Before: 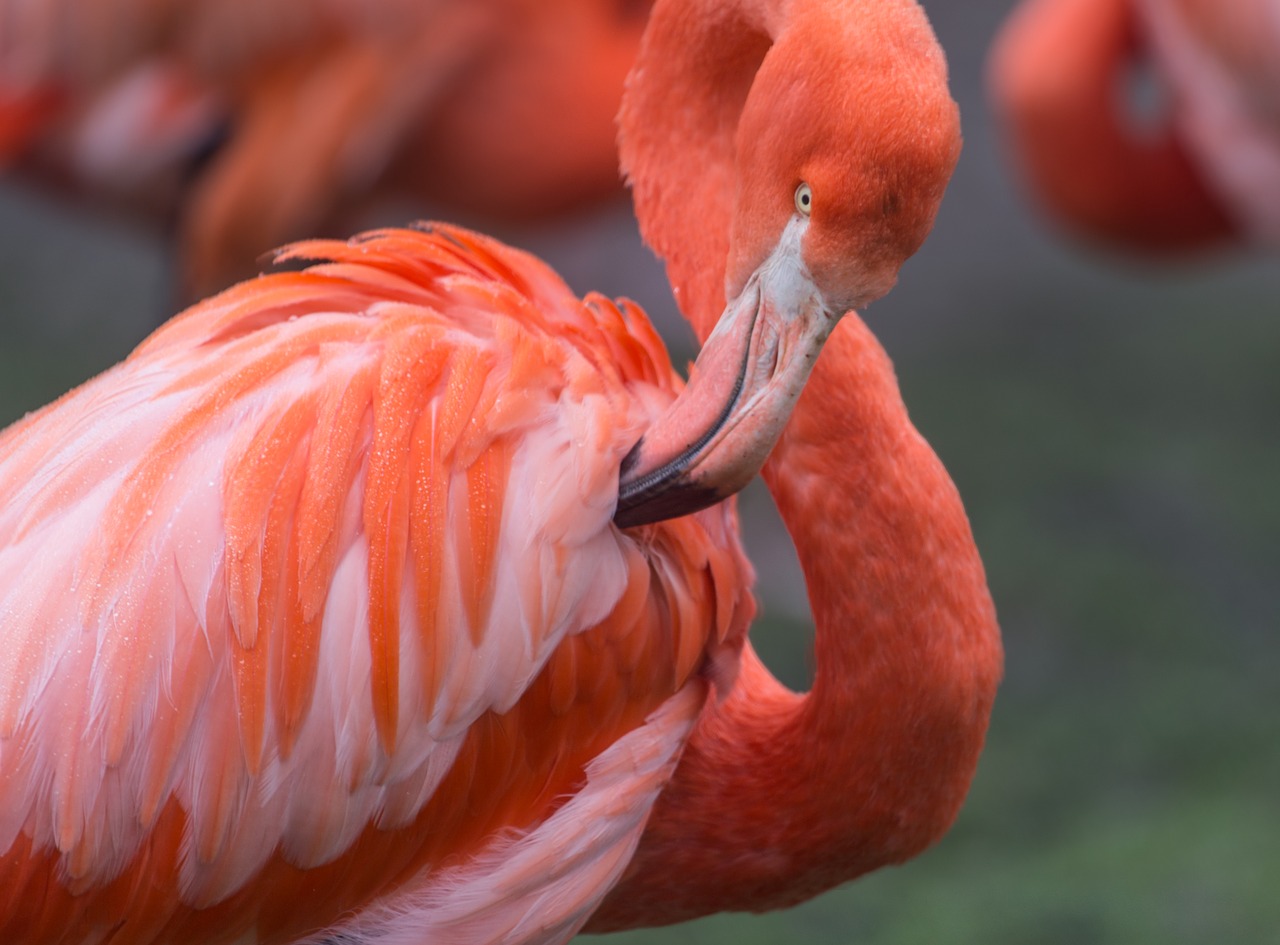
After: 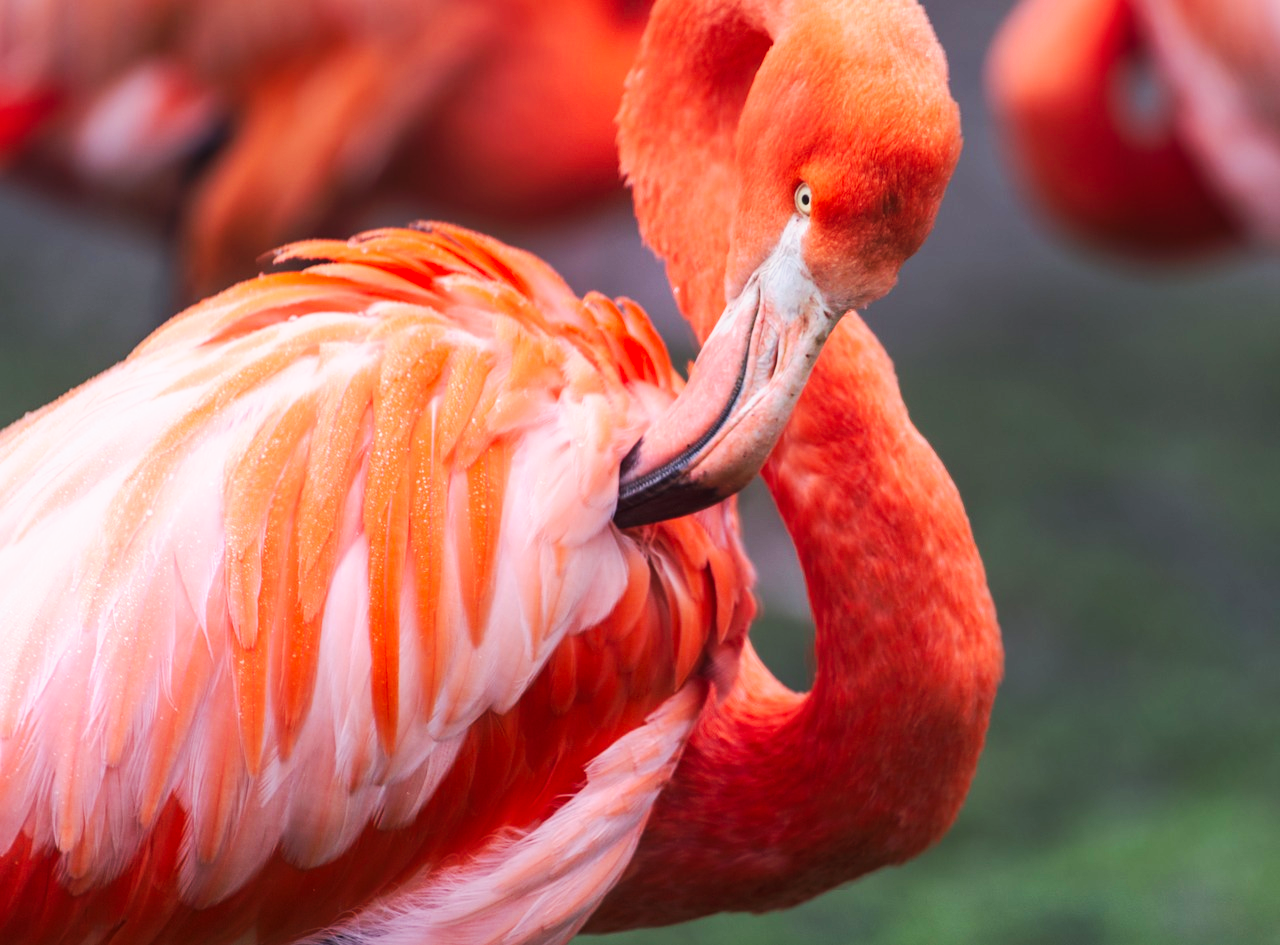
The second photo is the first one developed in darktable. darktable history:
tone curve: curves: ch0 [(0, 0) (0.003, 0.003) (0.011, 0.009) (0.025, 0.022) (0.044, 0.037) (0.069, 0.051) (0.1, 0.079) (0.136, 0.114) (0.177, 0.152) (0.224, 0.212) (0.277, 0.281) (0.335, 0.358) (0.399, 0.459) (0.468, 0.573) (0.543, 0.684) (0.623, 0.779) (0.709, 0.866) (0.801, 0.949) (0.898, 0.98) (1, 1)], preserve colors none
